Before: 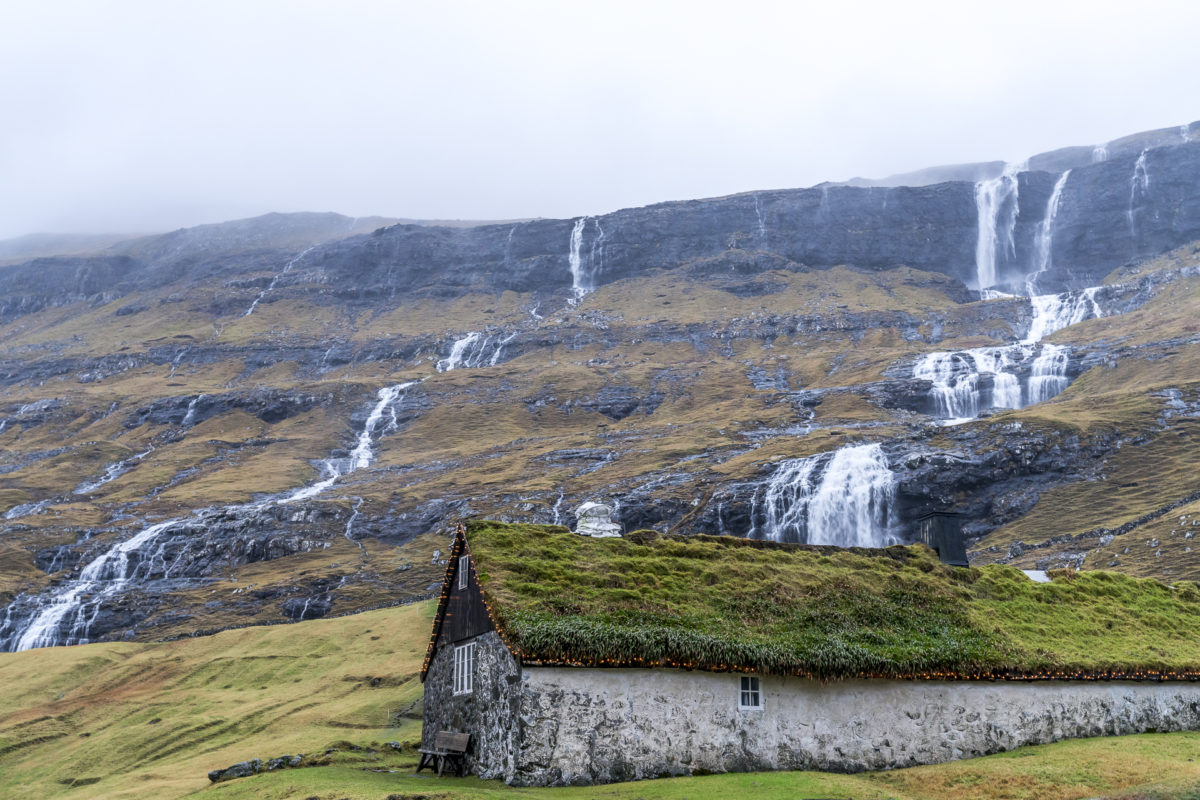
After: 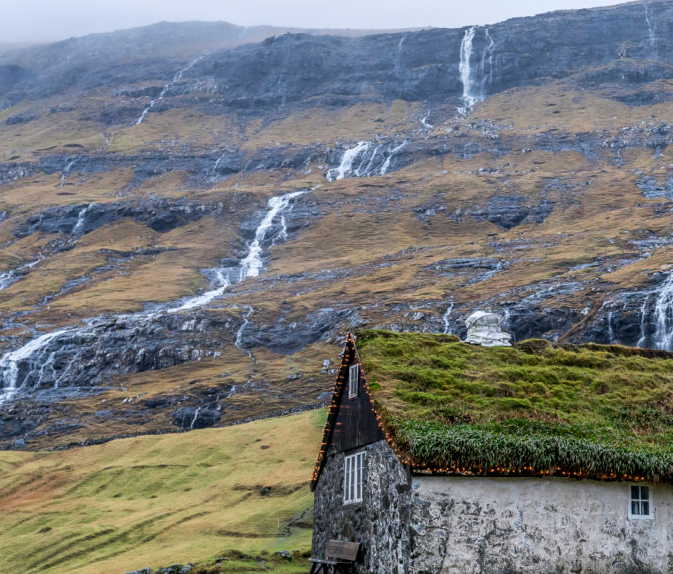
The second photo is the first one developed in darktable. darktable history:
crop: left 9.171%, top 23.969%, right 34.677%, bottom 4.268%
